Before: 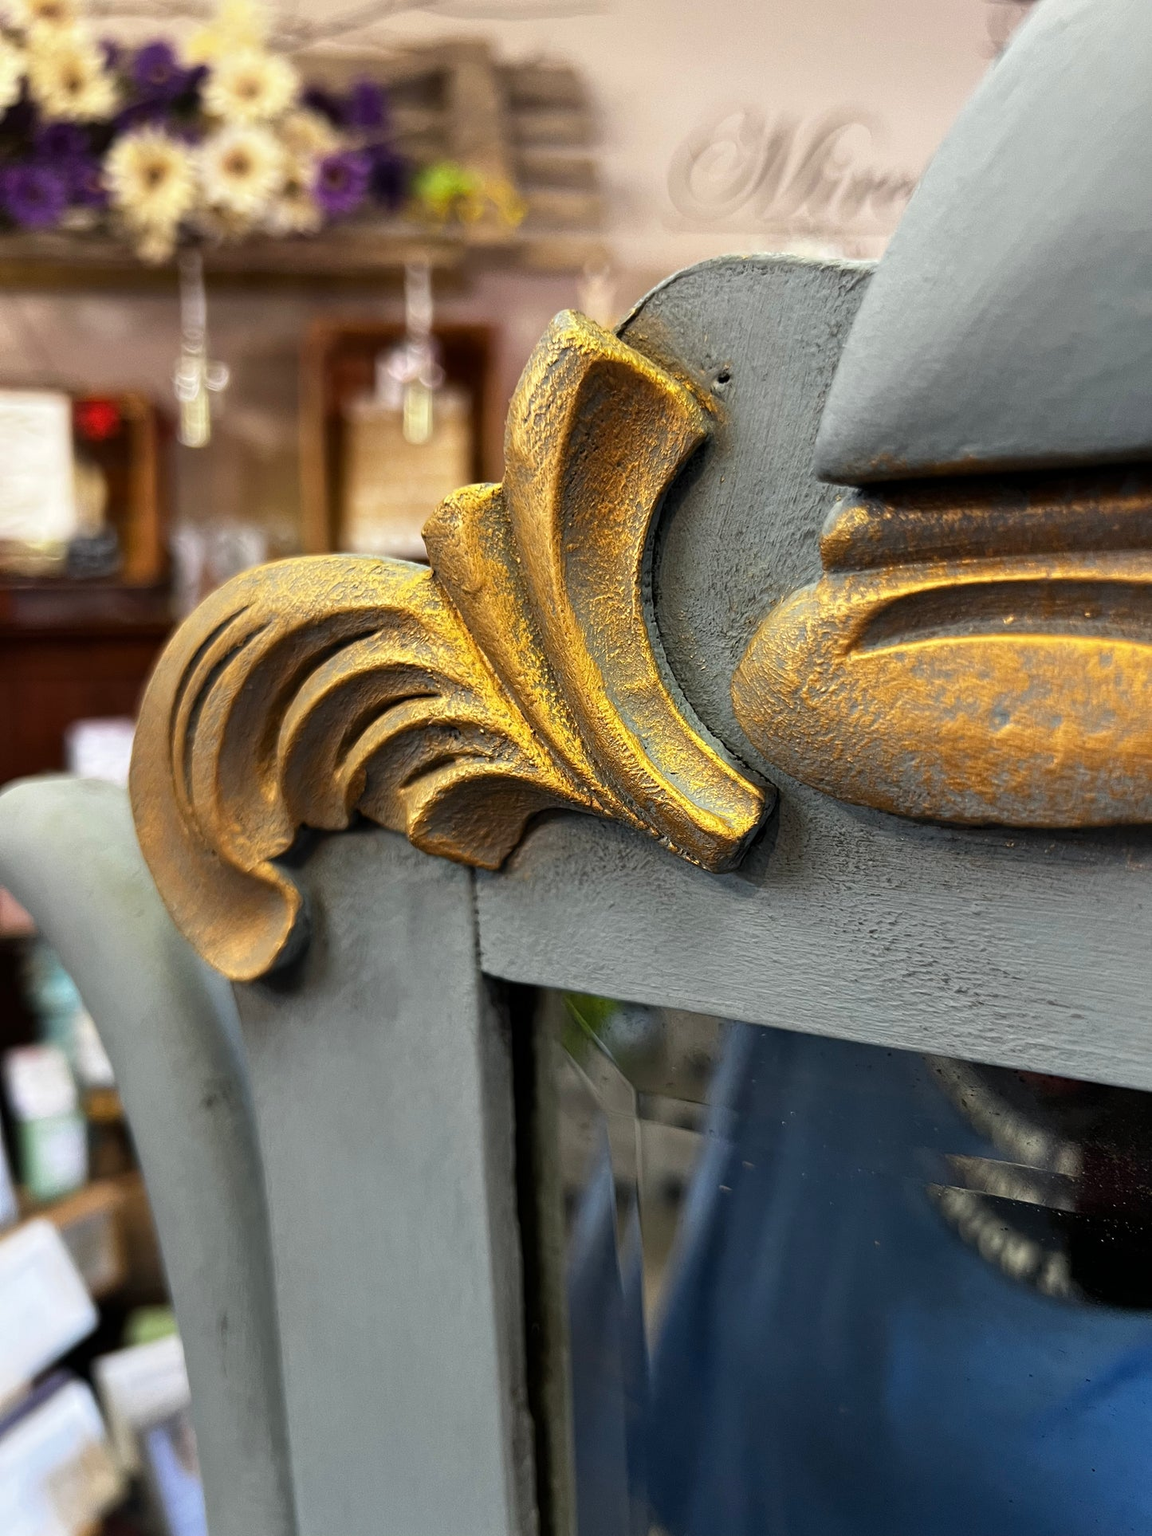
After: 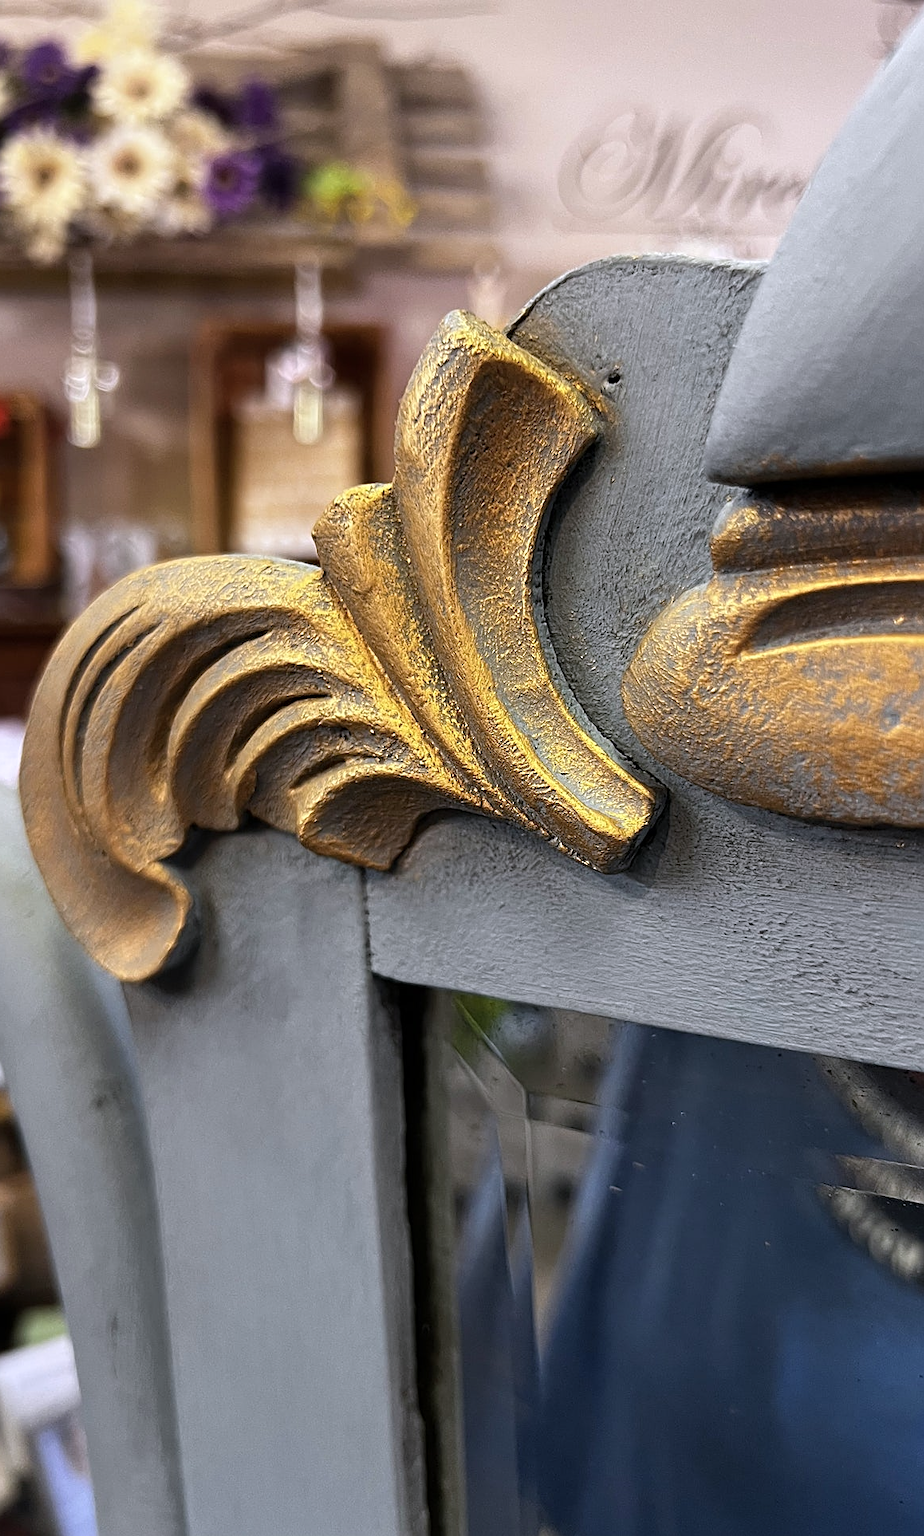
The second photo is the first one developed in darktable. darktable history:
white balance: red 1.004, blue 1.096
crop and rotate: left 9.597%, right 10.195%
contrast brightness saturation: saturation -0.17
sharpen: on, module defaults
